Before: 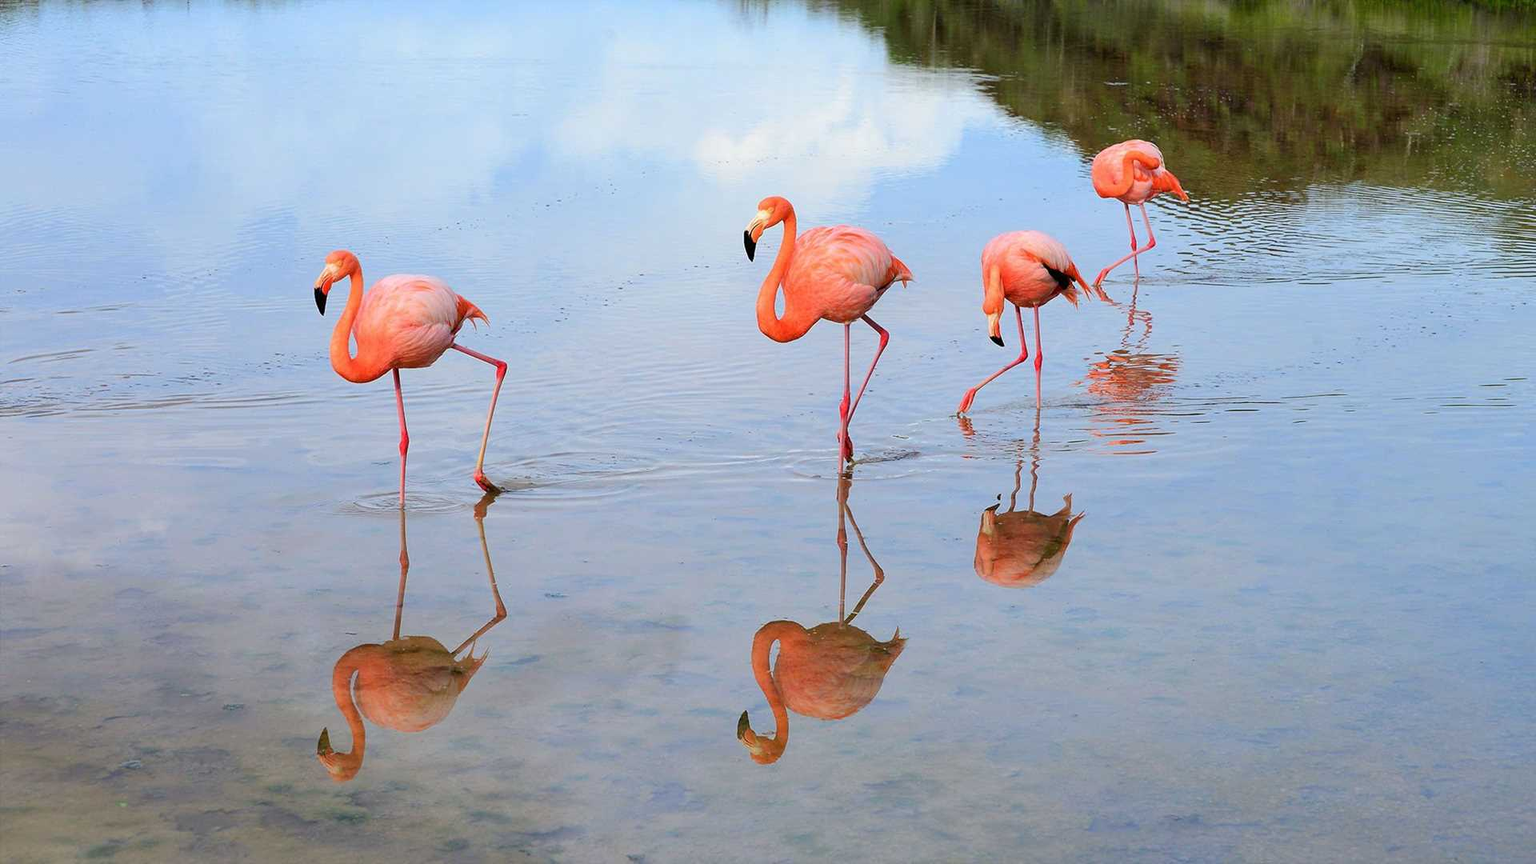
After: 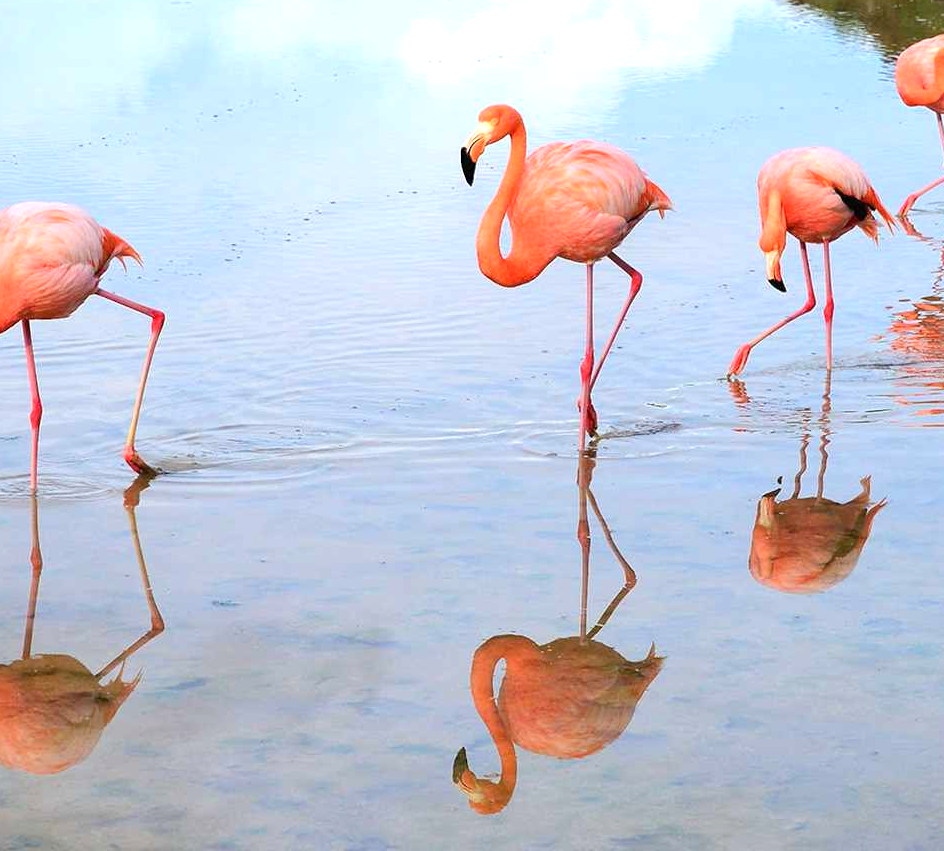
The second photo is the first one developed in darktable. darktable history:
exposure: black level correction 0, exposure 0.5 EV, compensate highlight preservation false
crop and rotate: angle 0.024°, left 24.431%, top 13.112%, right 26.324%, bottom 8.023%
